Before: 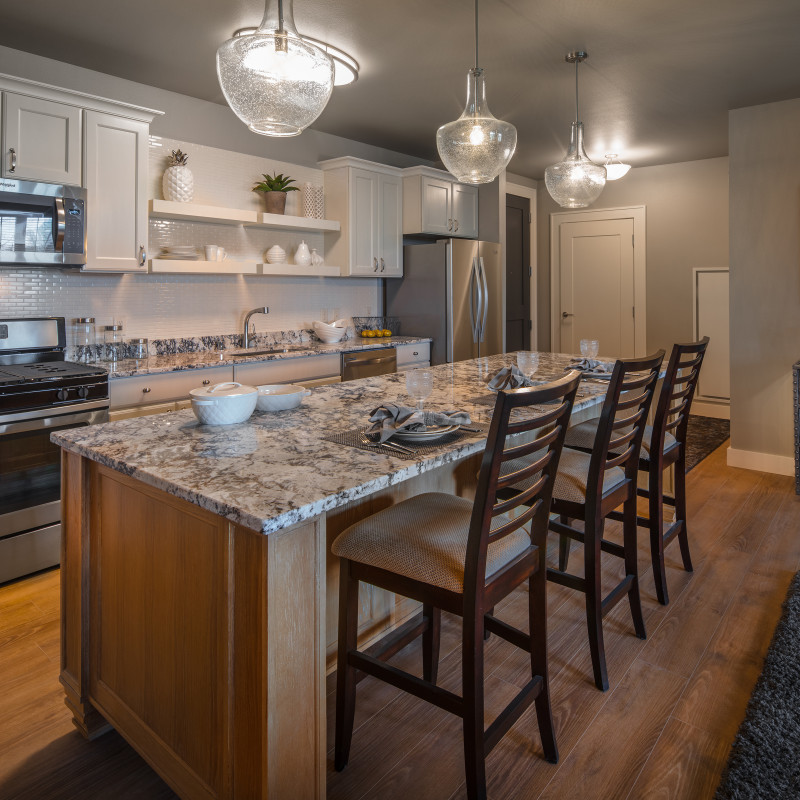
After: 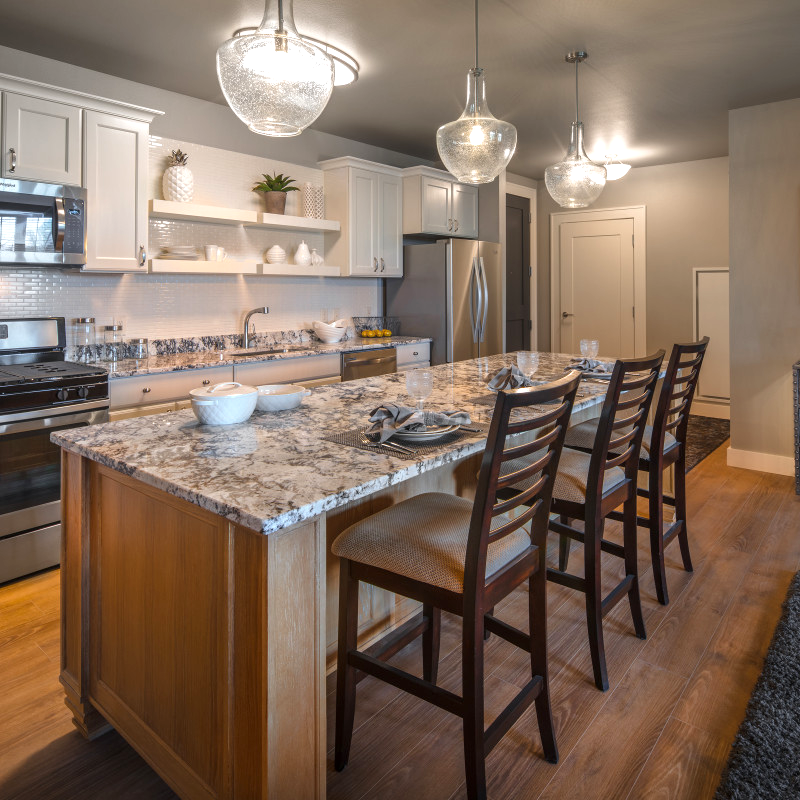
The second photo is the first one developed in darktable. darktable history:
exposure: exposure 0.505 EV, compensate exposure bias true, compensate highlight preservation false
